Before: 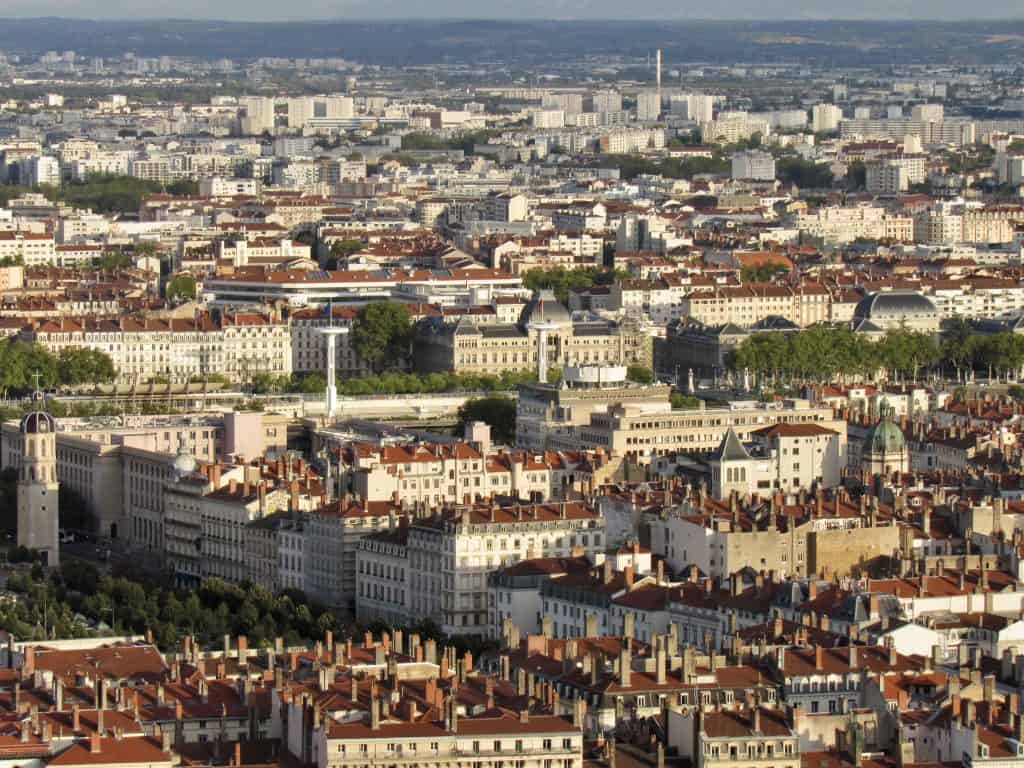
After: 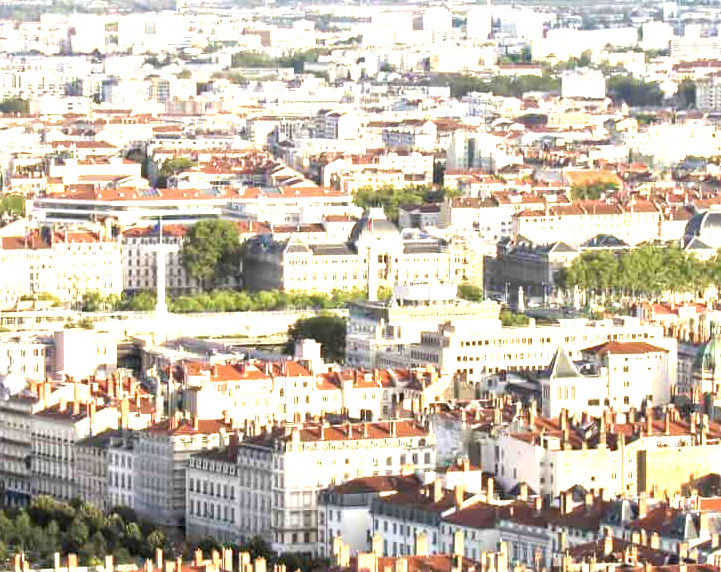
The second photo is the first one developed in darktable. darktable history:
exposure: exposure 1.999 EV, compensate exposure bias true, compensate highlight preservation false
crop and rotate: left 16.645%, top 10.771%, right 12.88%, bottom 14.718%
